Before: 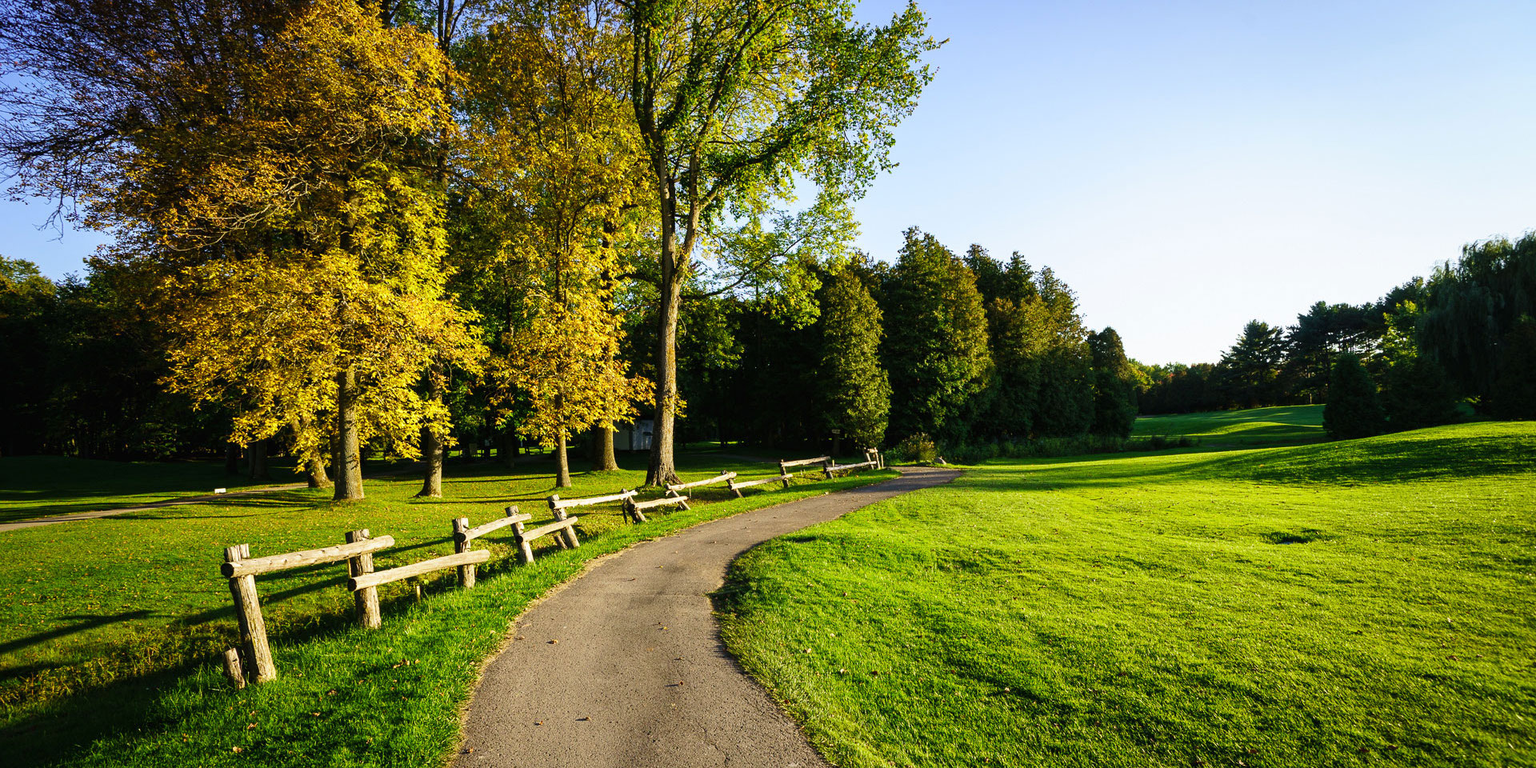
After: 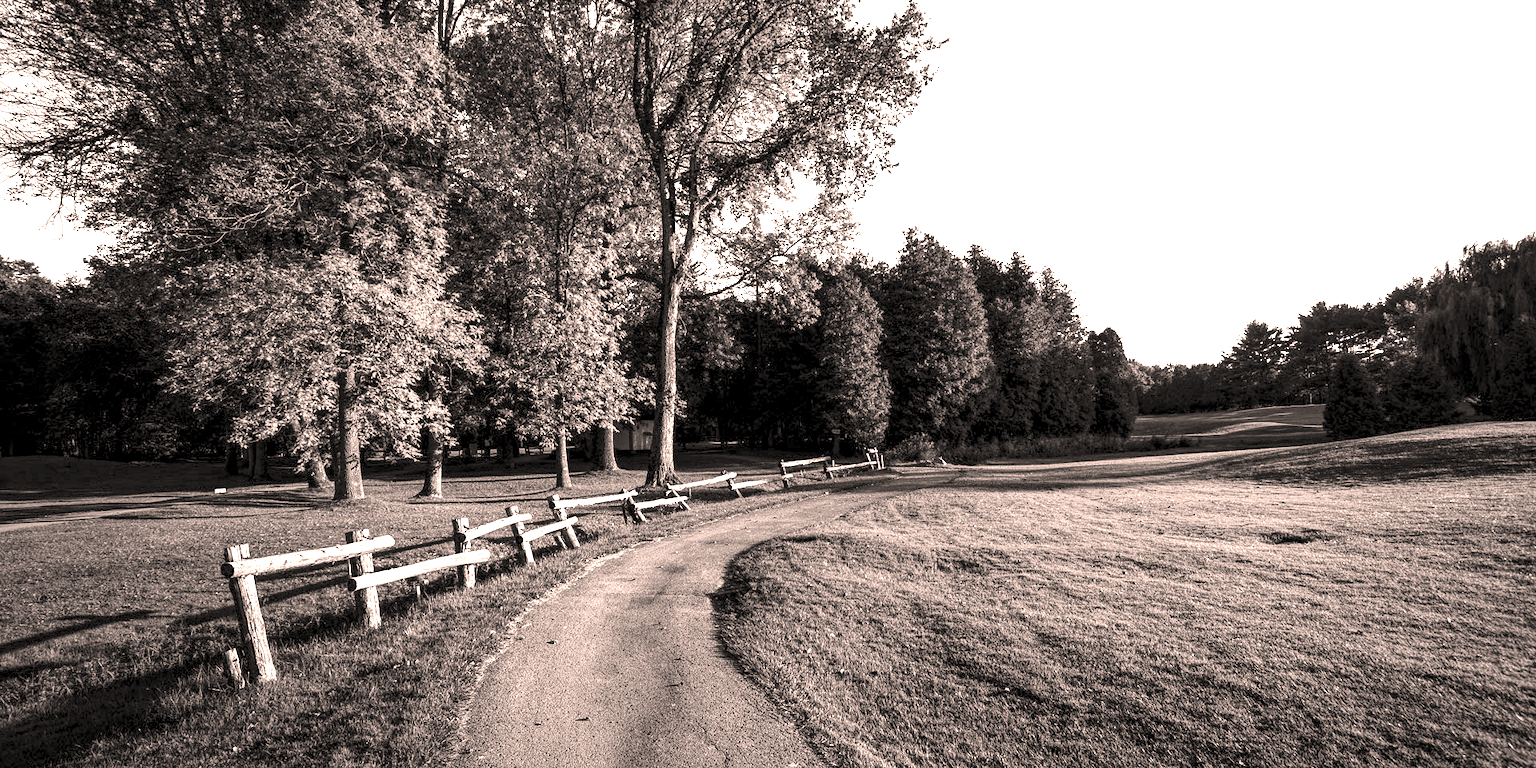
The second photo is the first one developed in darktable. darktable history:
exposure: exposure 1.001 EV, compensate exposure bias true, compensate highlight preservation false
color calibration: output gray [0.246, 0.254, 0.501, 0], illuminant as shot in camera, adaptation linear Bradford (ICC v4), x 0.406, y 0.404, temperature 3550.03 K
color correction: highlights a* 11.3, highlights b* 11.9
tone equalizer: -8 EV 0.281 EV, -7 EV 0.433 EV, -6 EV 0.453 EV, -5 EV 0.235 EV, -3 EV -0.28 EV, -2 EV -0.392 EV, -1 EV -0.43 EV, +0 EV -0.22 EV, mask exposure compensation -0.501 EV
local contrast: highlights 102%, shadows 100%, detail 201%, midtone range 0.2
